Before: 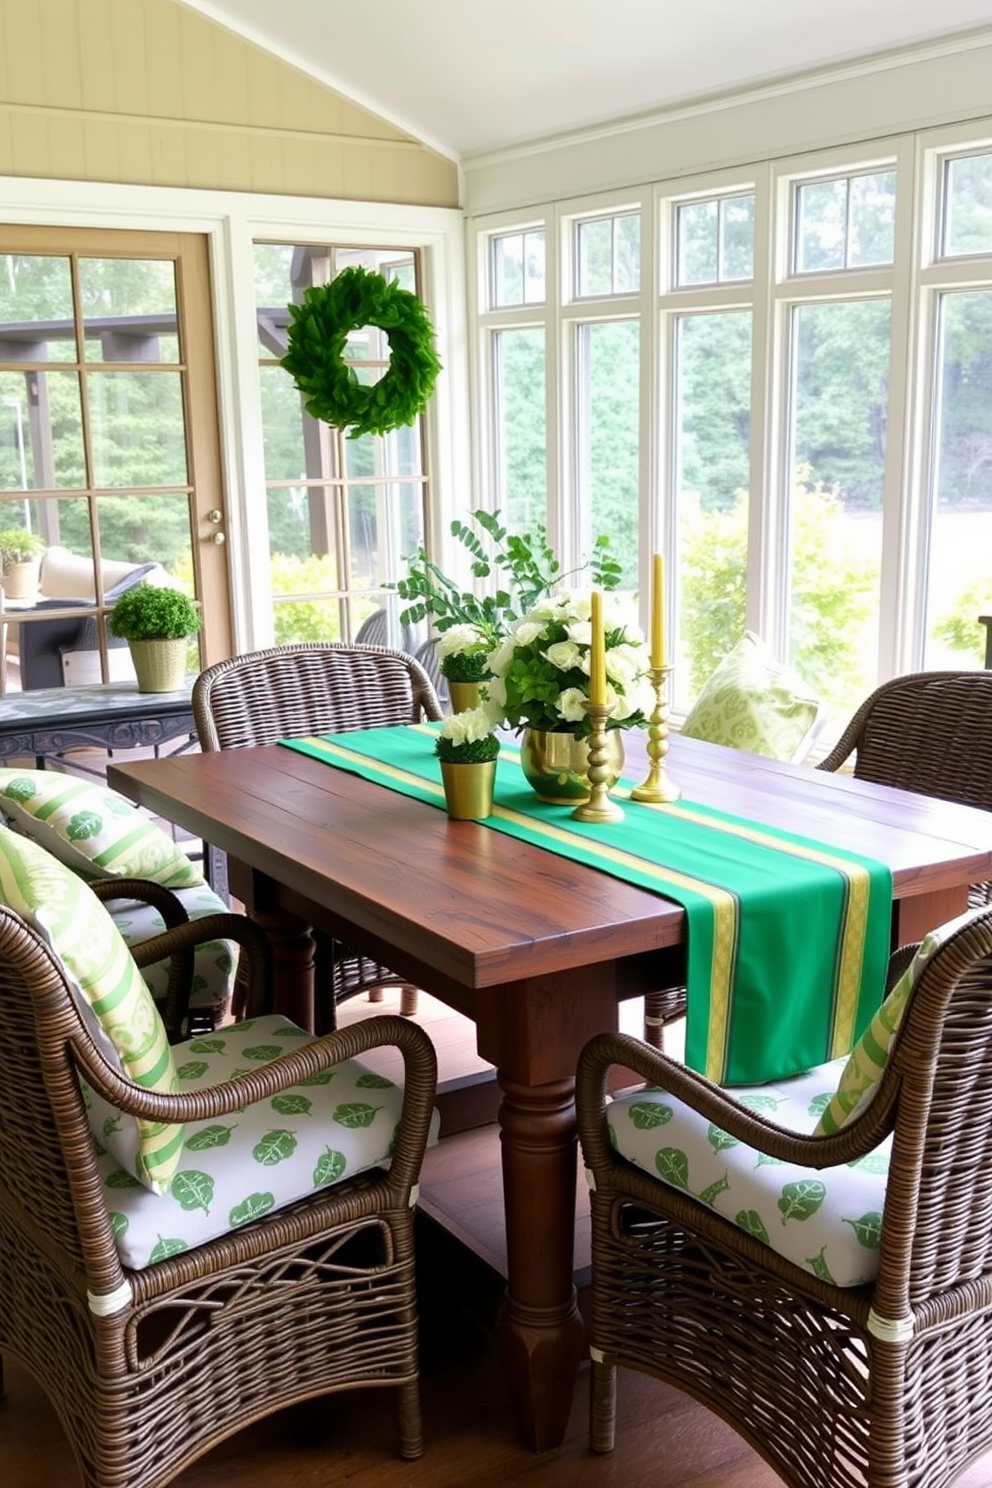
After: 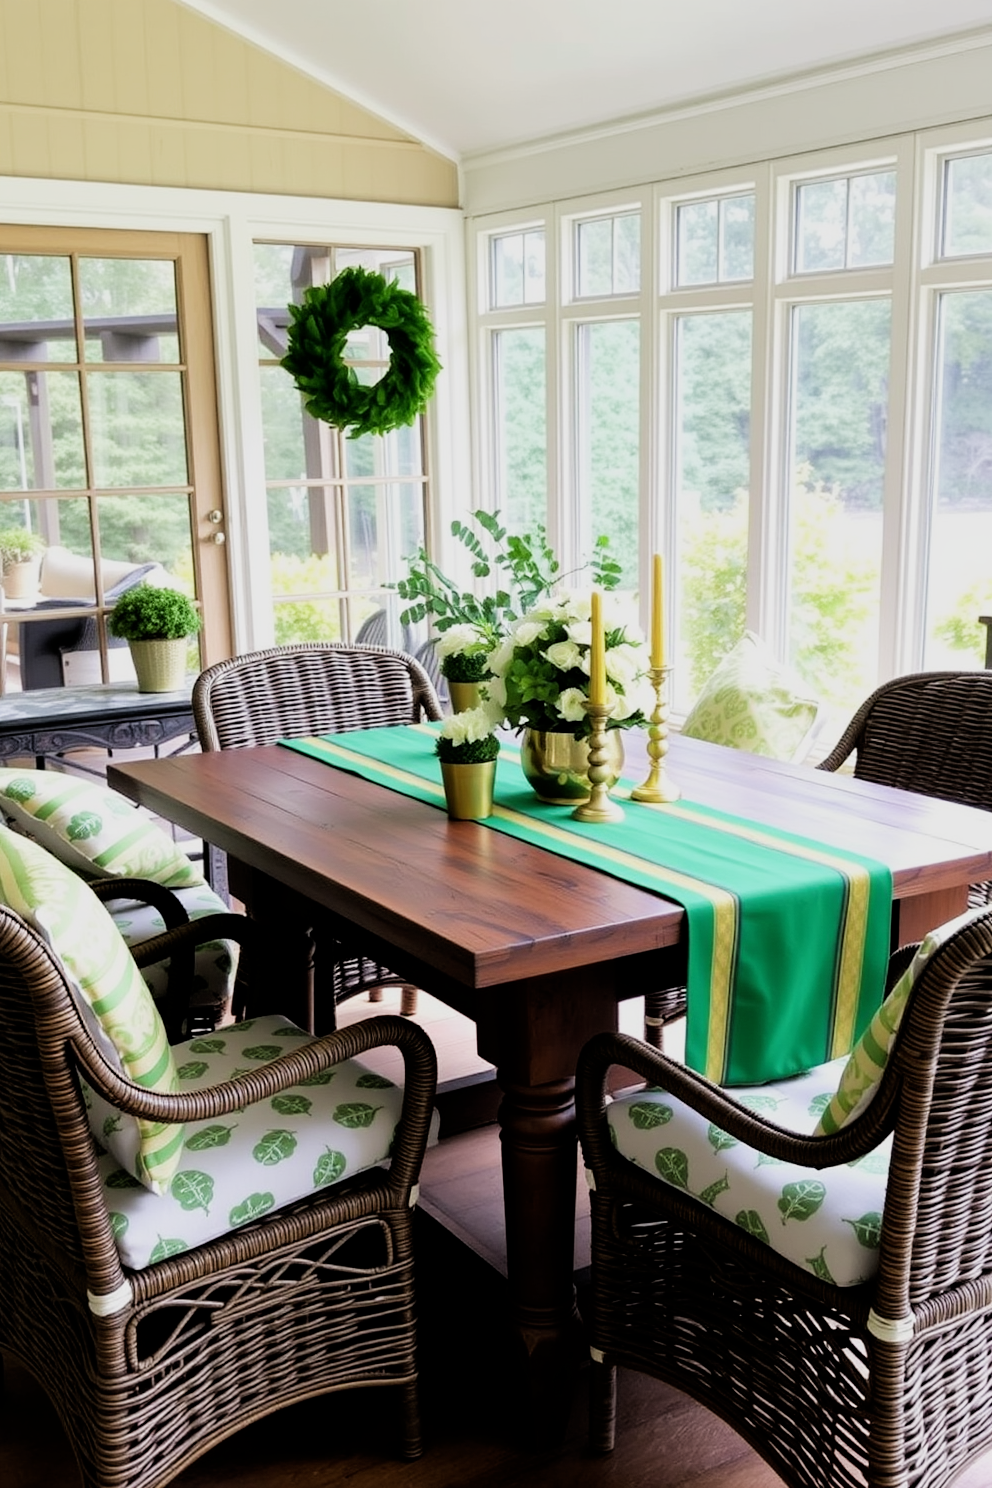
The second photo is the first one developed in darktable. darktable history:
filmic rgb: black relative exposure -5 EV, white relative exposure 3.5 EV, hardness 3.19, contrast 1.2, highlights saturation mix -50%
